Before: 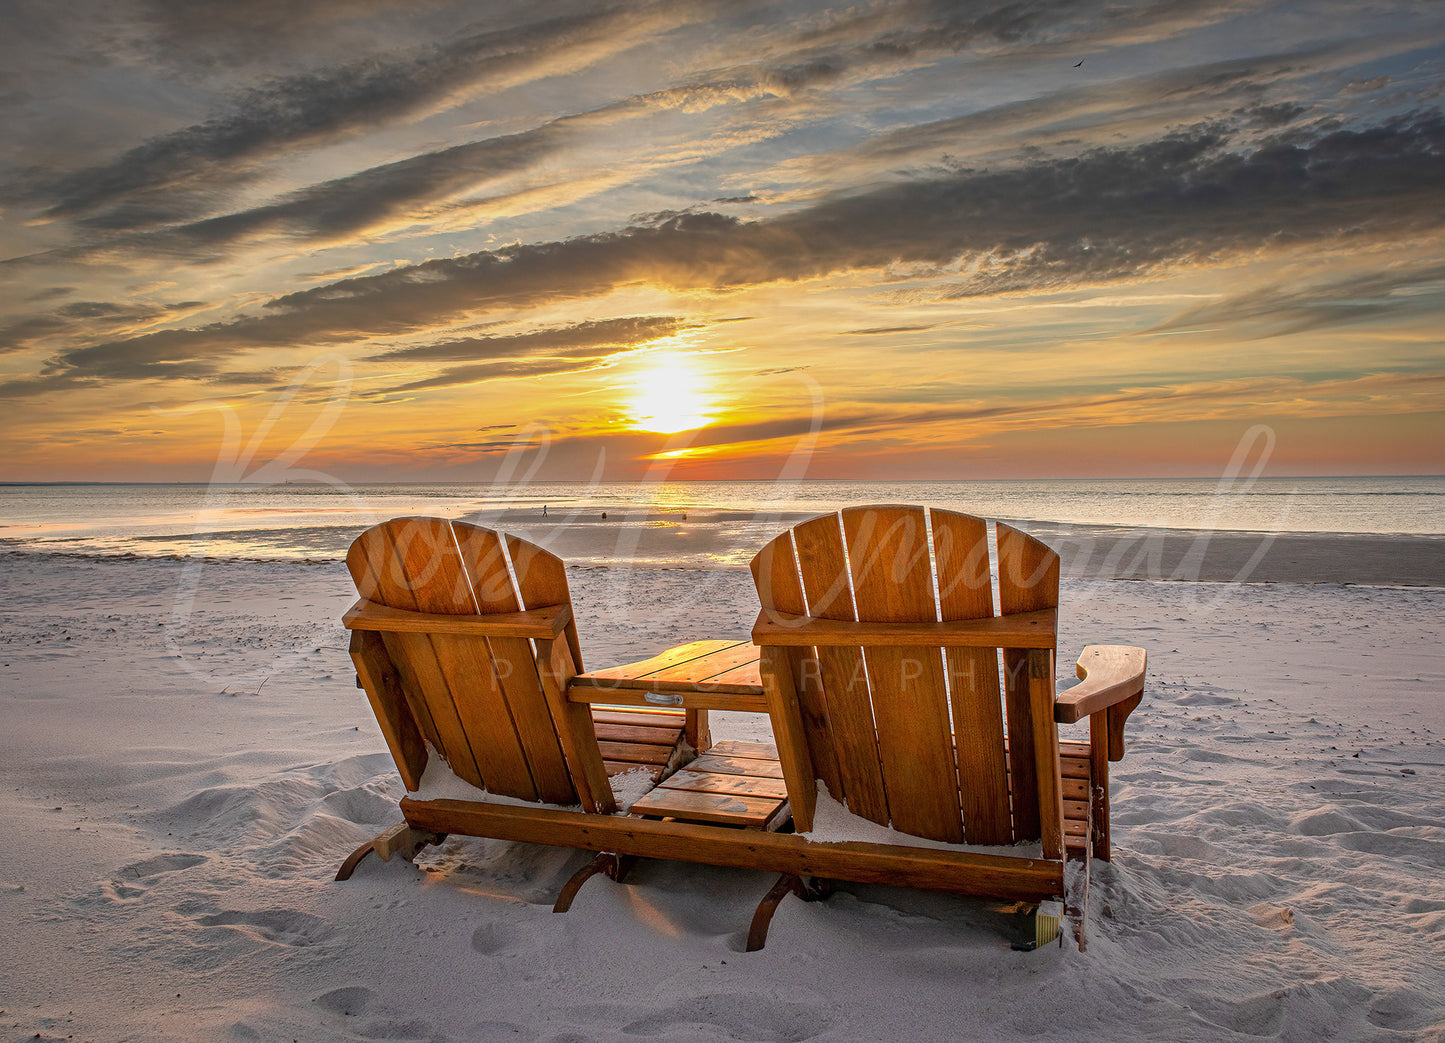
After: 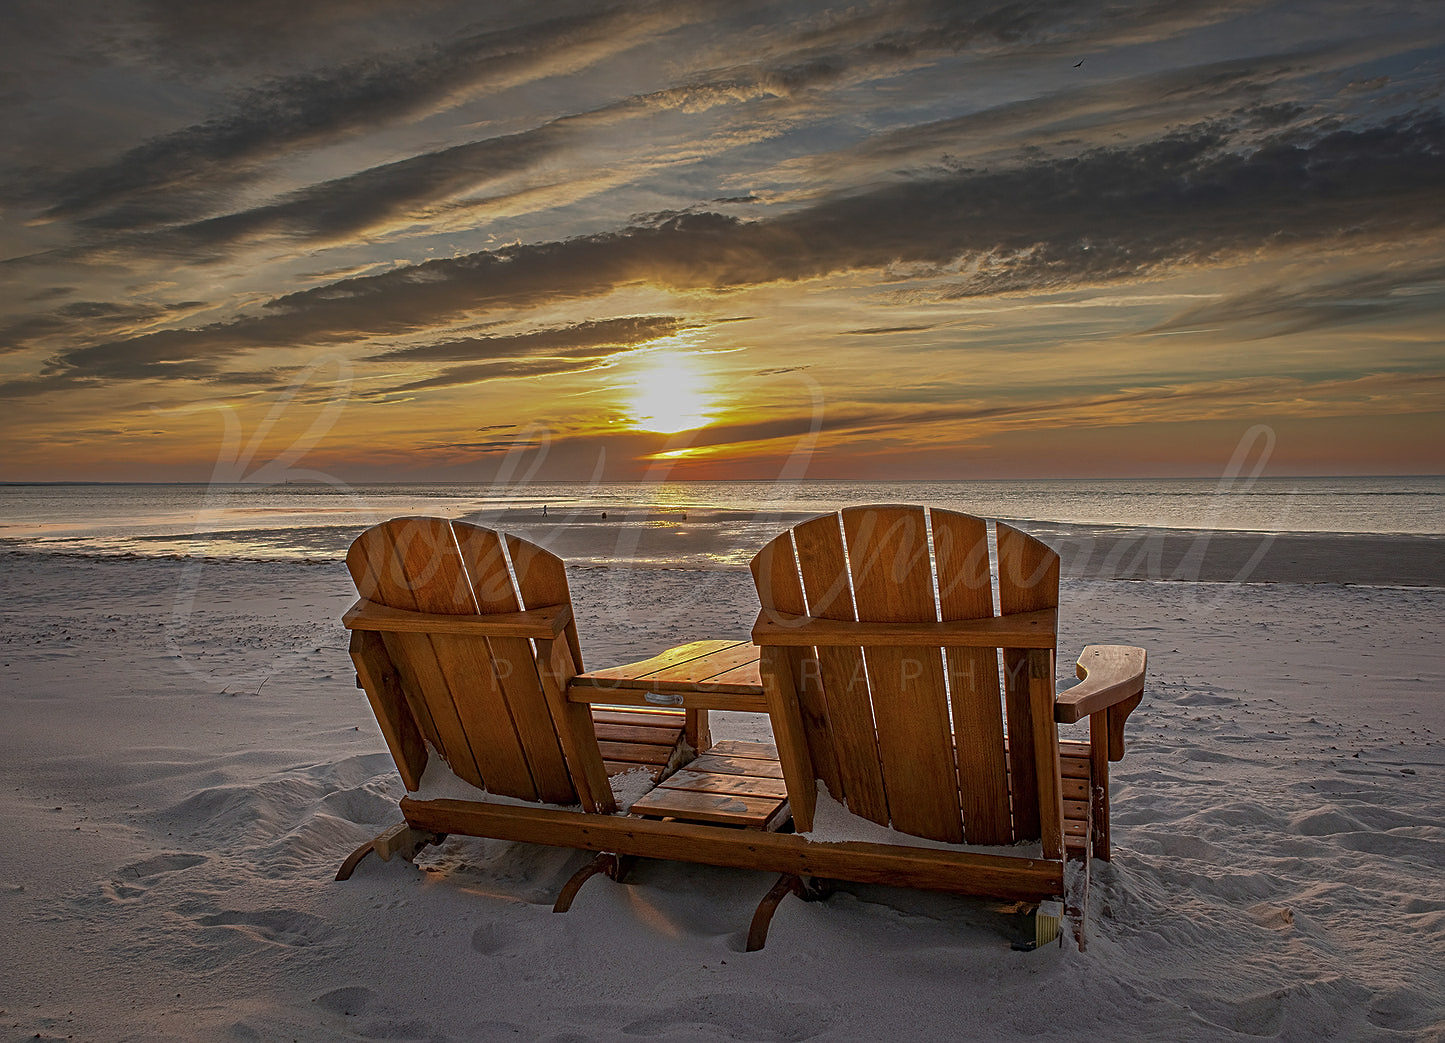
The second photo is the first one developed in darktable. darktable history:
tone curve: curves: ch0 [(0, 0) (0.91, 0.76) (0.997, 0.913)], color space Lab, linked channels, preserve colors none
sharpen: on, module defaults
